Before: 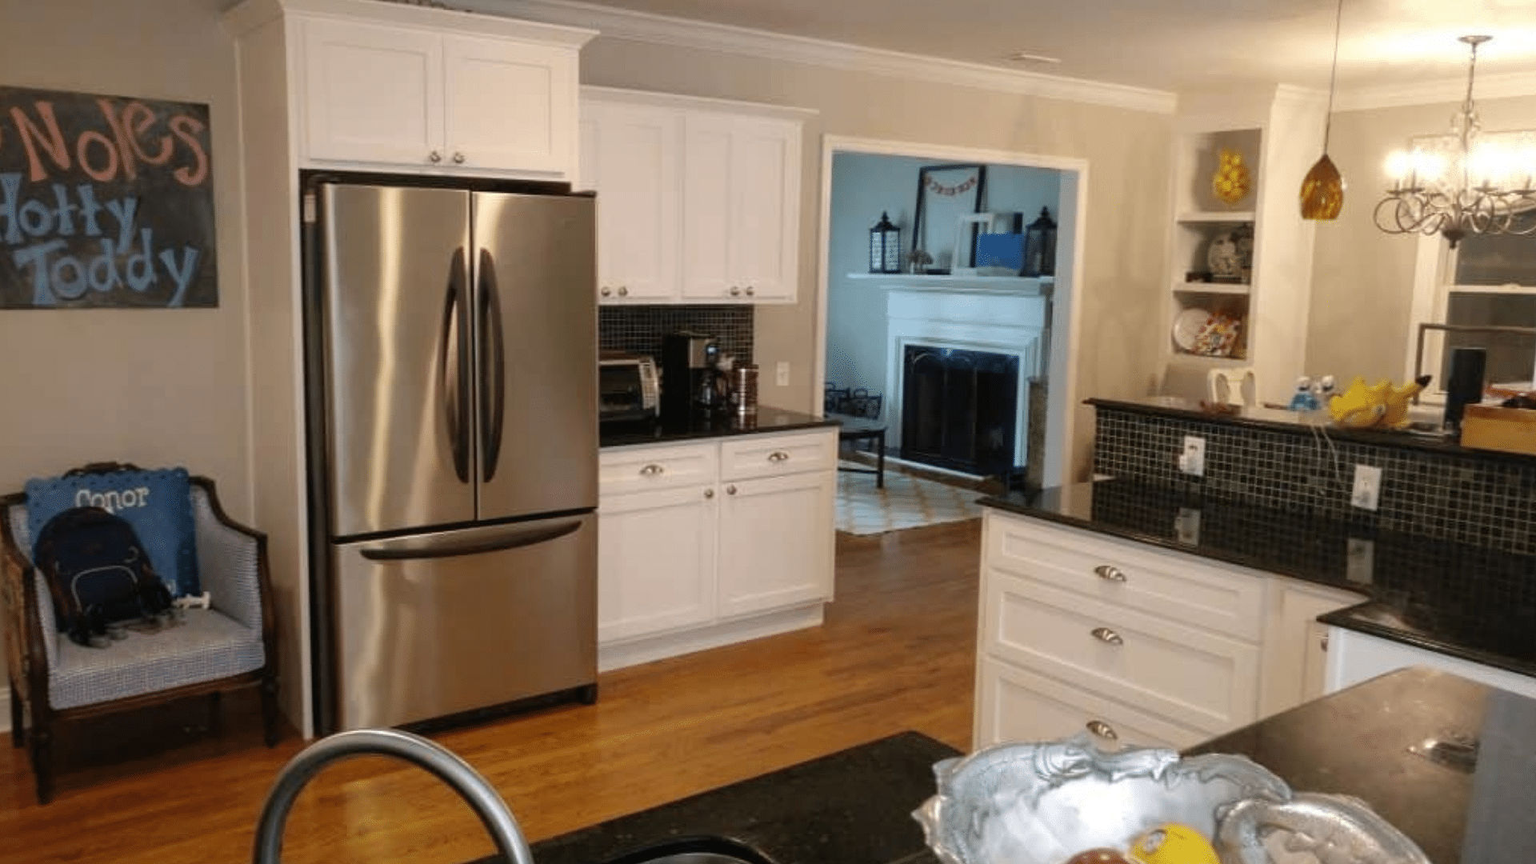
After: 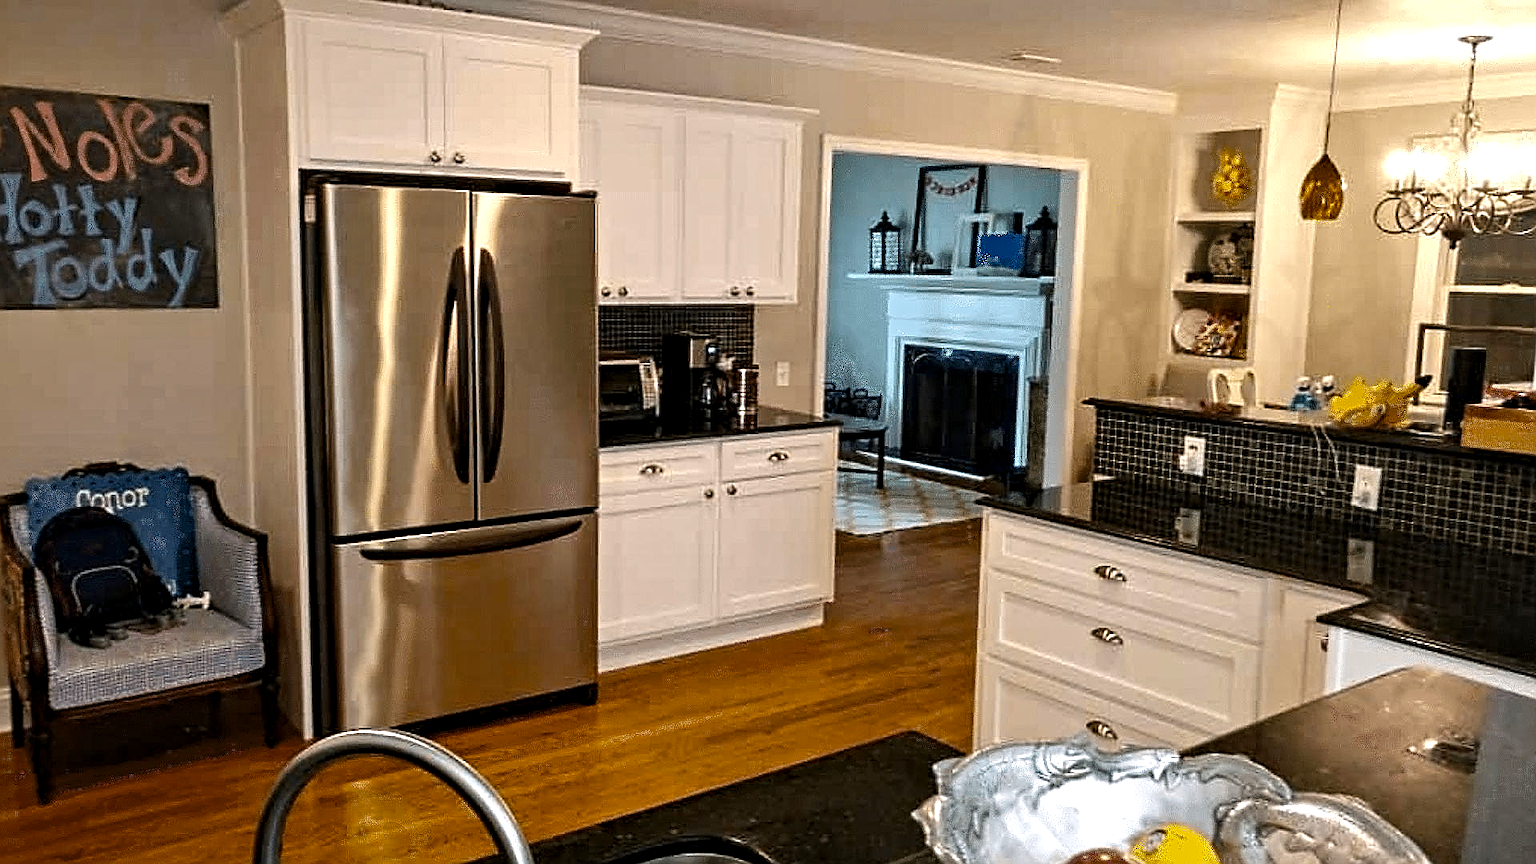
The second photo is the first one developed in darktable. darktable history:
color balance rgb: shadows lift › luminance -20.051%, linear chroma grading › global chroma 15.647%, perceptual saturation grading › global saturation 1.084%, perceptual saturation grading › highlights -1.69%, perceptual saturation grading › mid-tones 4.147%, perceptual saturation grading › shadows 7.904%, perceptual brilliance grading › highlights 8.547%, perceptual brilliance grading › mid-tones 3.151%, perceptual brilliance grading › shadows 1.423%, global vibrance 6.725%, saturation formula JzAzBz (2021)
contrast equalizer: octaves 7, y [[0.5, 0.542, 0.583, 0.625, 0.667, 0.708], [0.5 ×6], [0.5 ×6], [0 ×6], [0 ×6]]
sharpen: radius 1.368, amount 1.251, threshold 0.78
